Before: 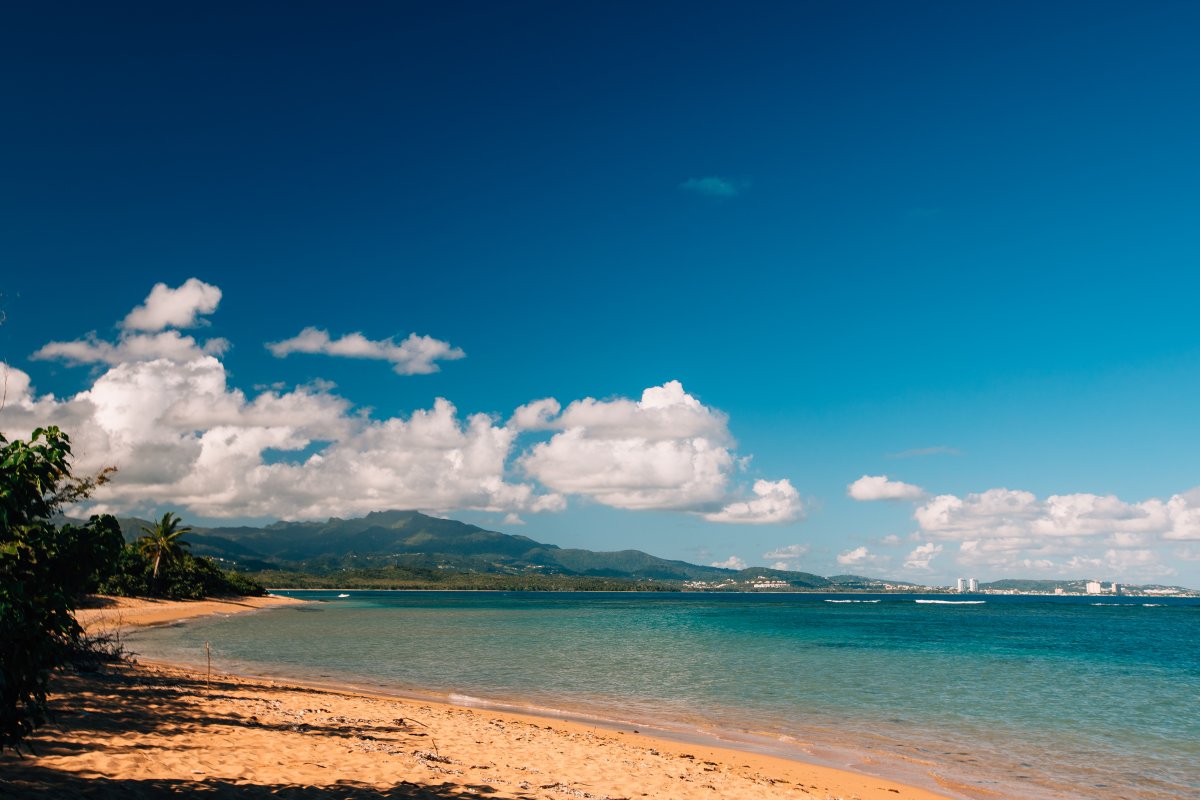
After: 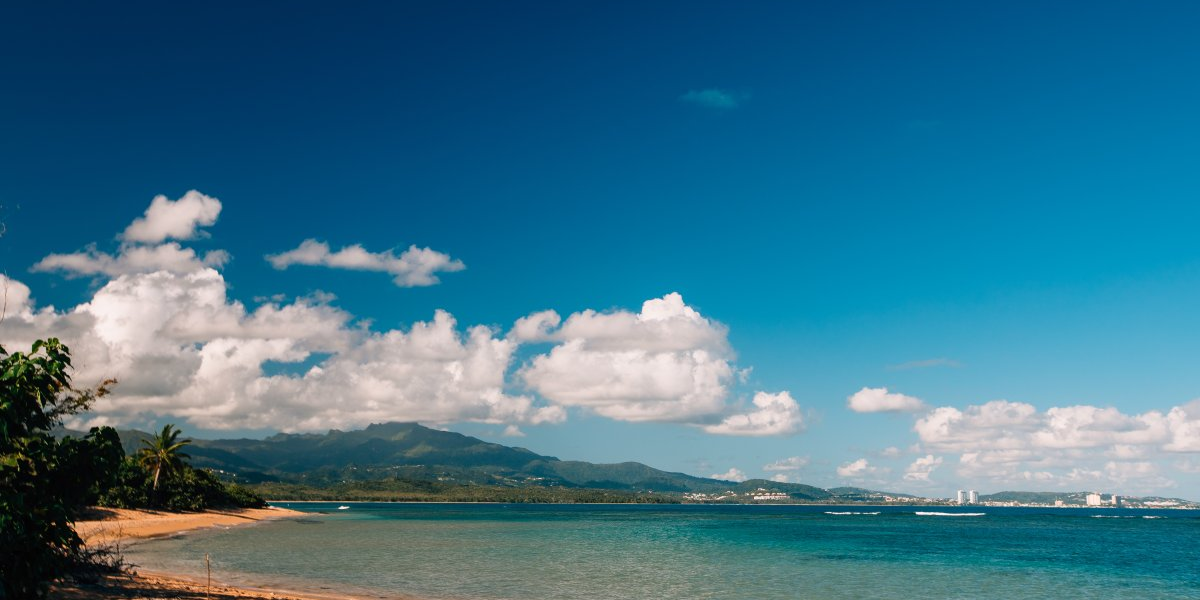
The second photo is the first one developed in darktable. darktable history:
crop: top 11.025%, bottom 13.879%
